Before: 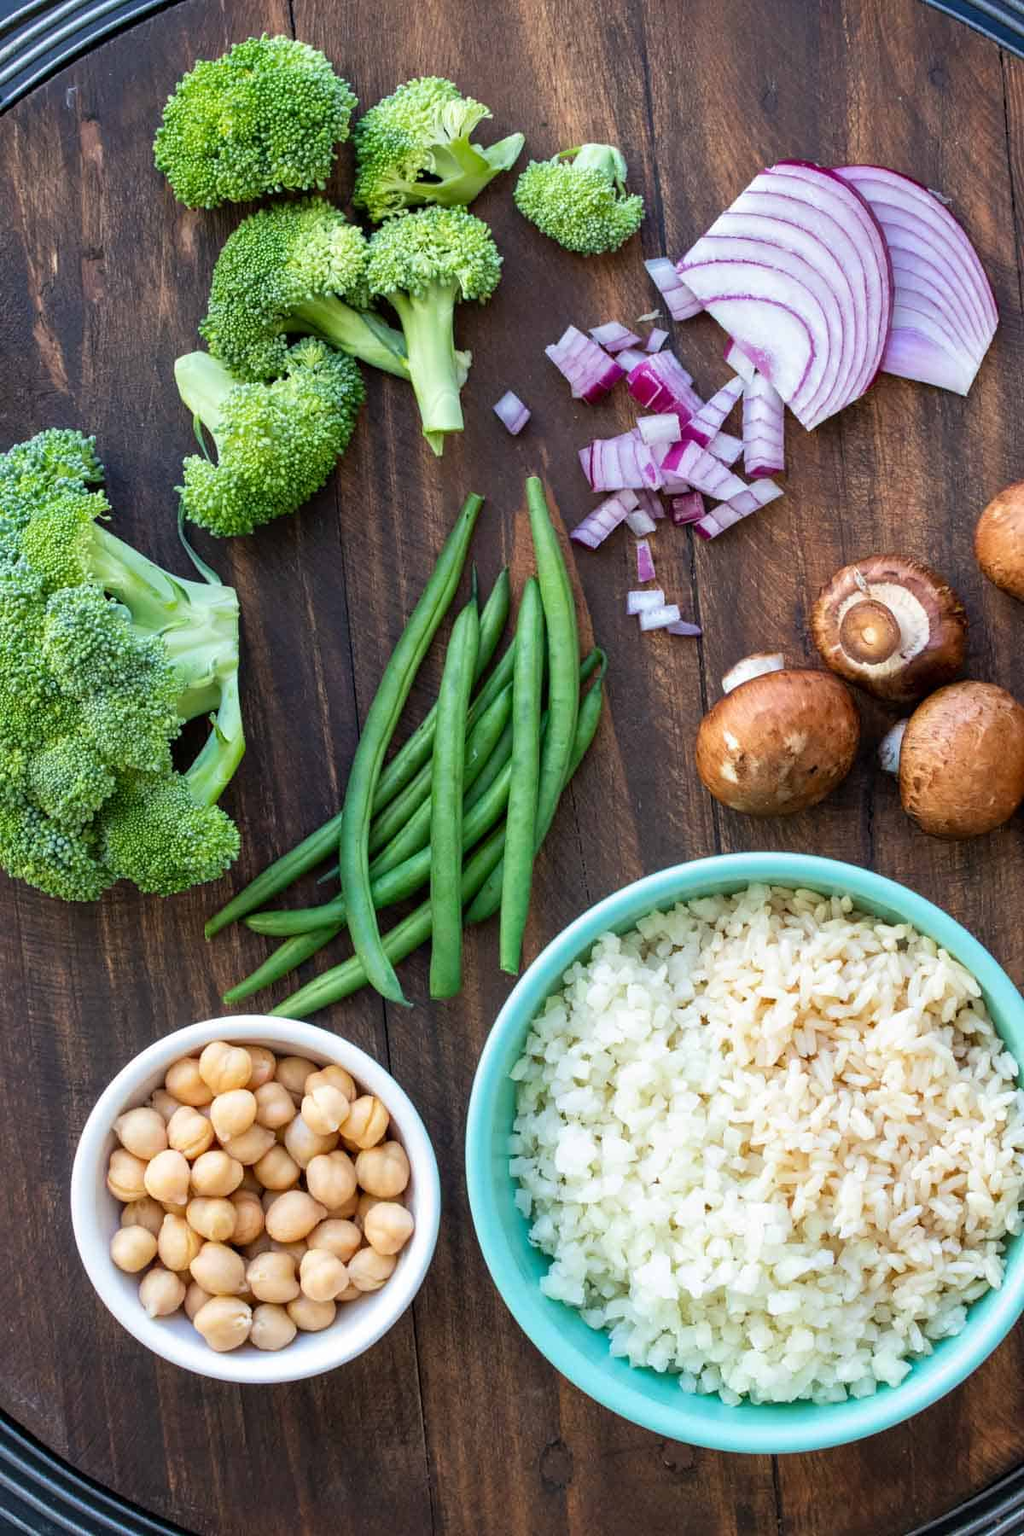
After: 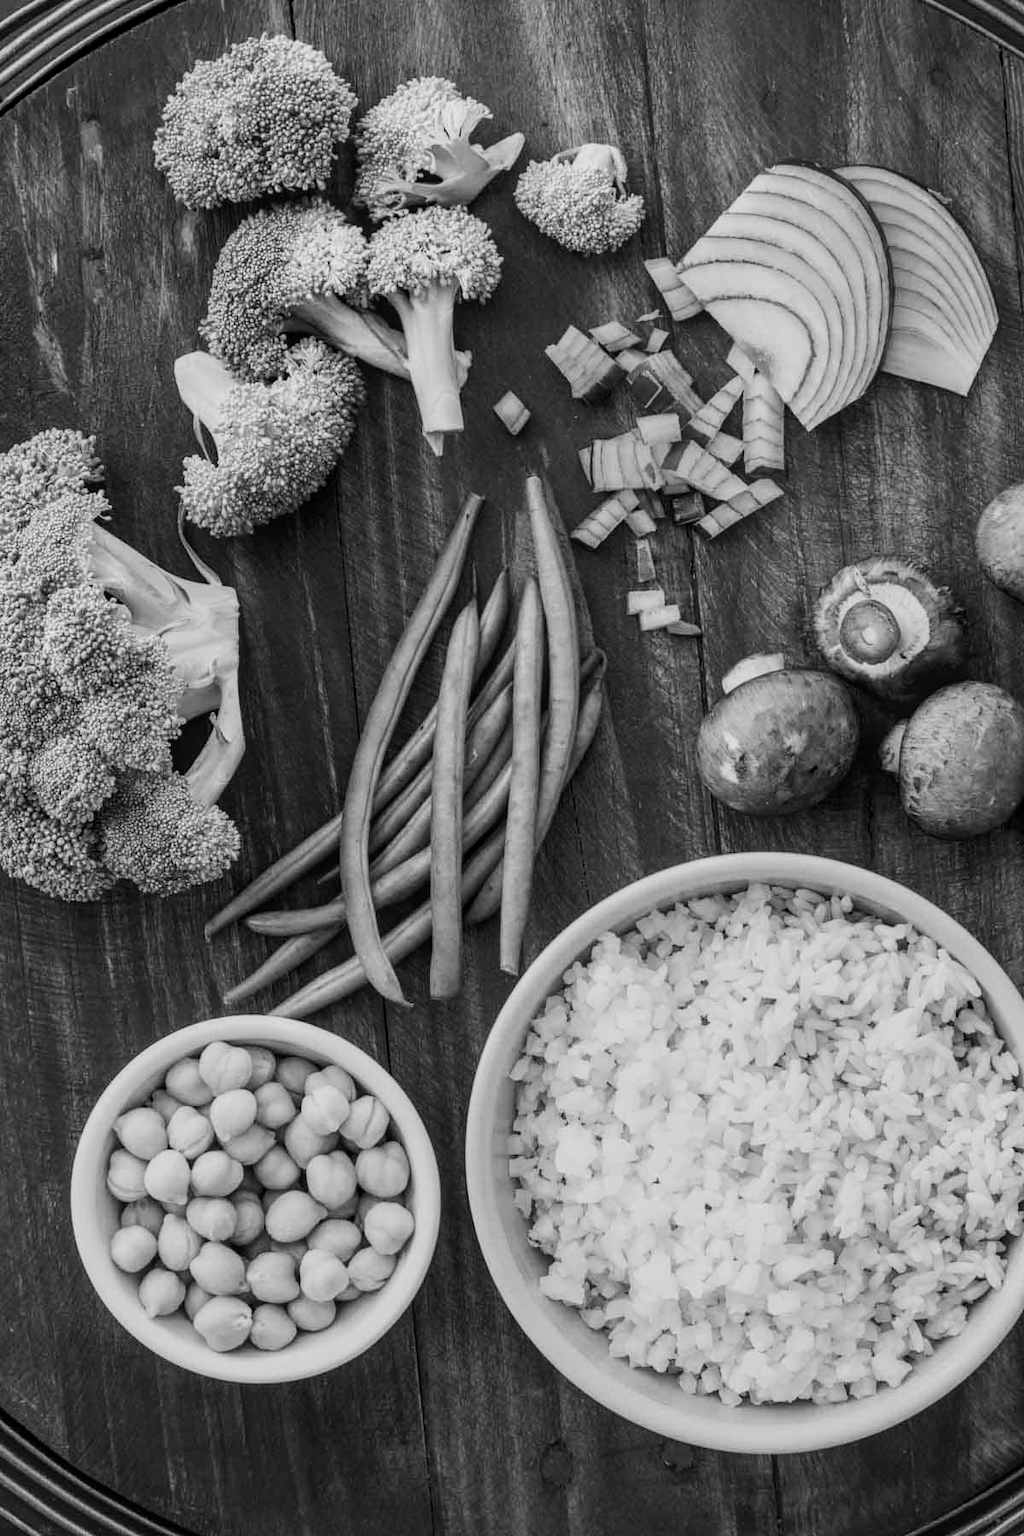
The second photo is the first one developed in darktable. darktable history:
tone curve: curves: ch0 [(0, 0.018) (0.036, 0.038) (0.15, 0.131) (0.27, 0.247) (0.545, 0.561) (0.761, 0.761) (1, 0.919)]; ch1 [(0, 0) (0.179, 0.173) (0.322, 0.32) (0.429, 0.431) (0.502, 0.5) (0.519, 0.522) (0.562, 0.588) (0.625, 0.67) (0.711, 0.745) (1, 1)]; ch2 [(0, 0) (0.29, 0.295) (0.404, 0.436) (0.497, 0.499) (0.521, 0.523) (0.561, 0.605) (0.657, 0.655) (0.712, 0.764) (1, 1)], color space Lab, independent channels, preserve colors none
contrast brightness saturation: contrast 0.03, brightness -0.04
monochrome: a -92.57, b 58.91
local contrast: on, module defaults
